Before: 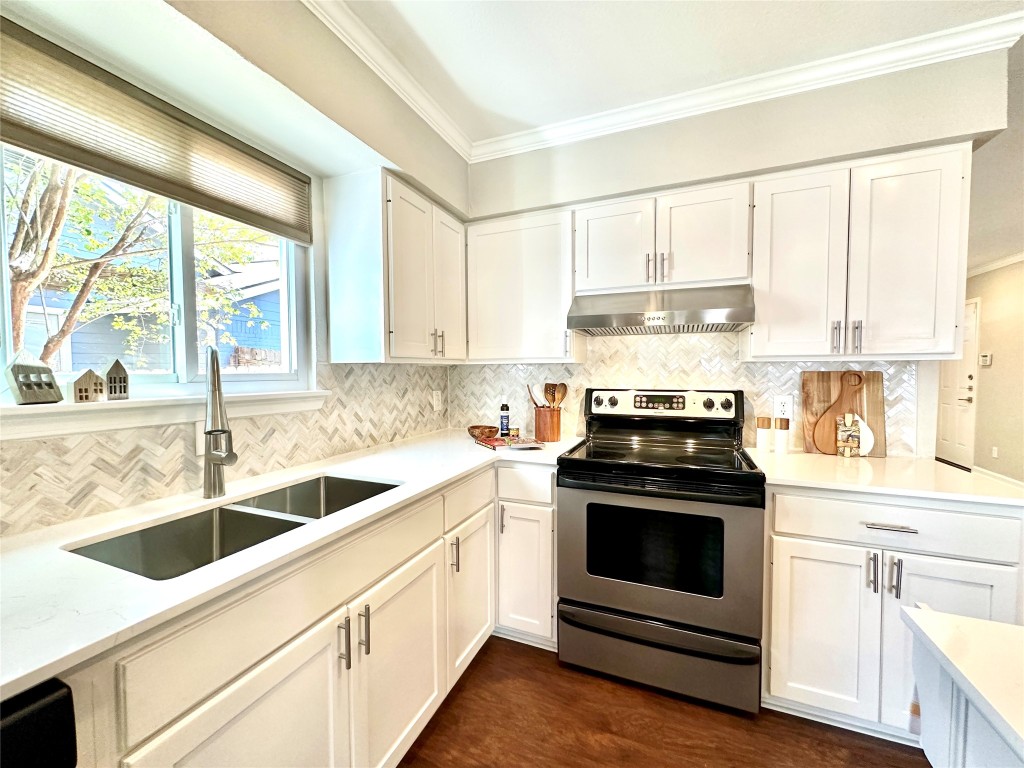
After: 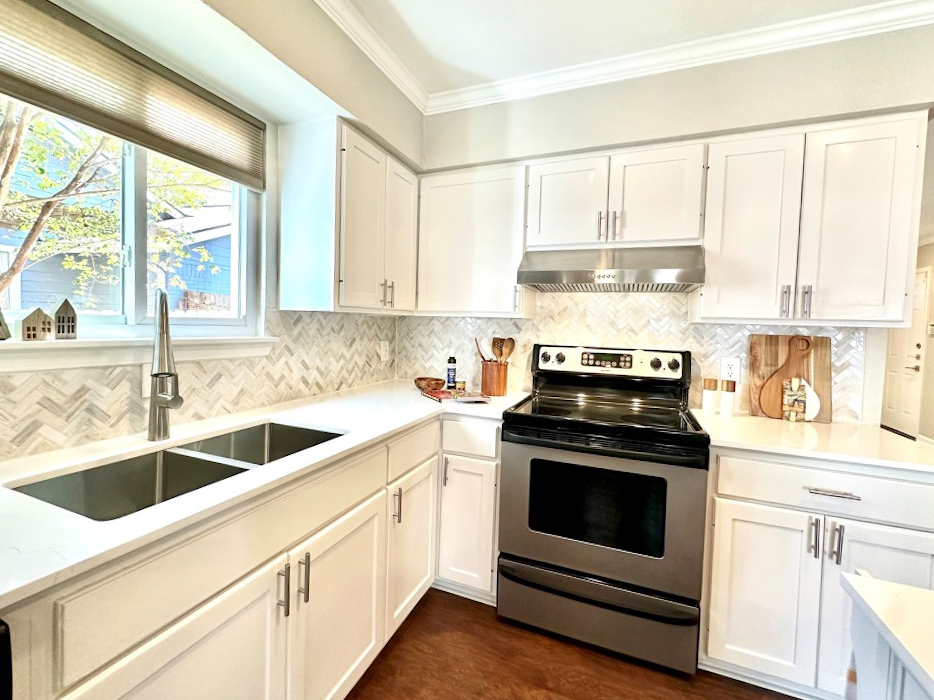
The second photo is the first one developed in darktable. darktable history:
crop and rotate: angle -1.96°, left 3.097%, top 4.154%, right 1.586%, bottom 0.529%
white balance: emerald 1
